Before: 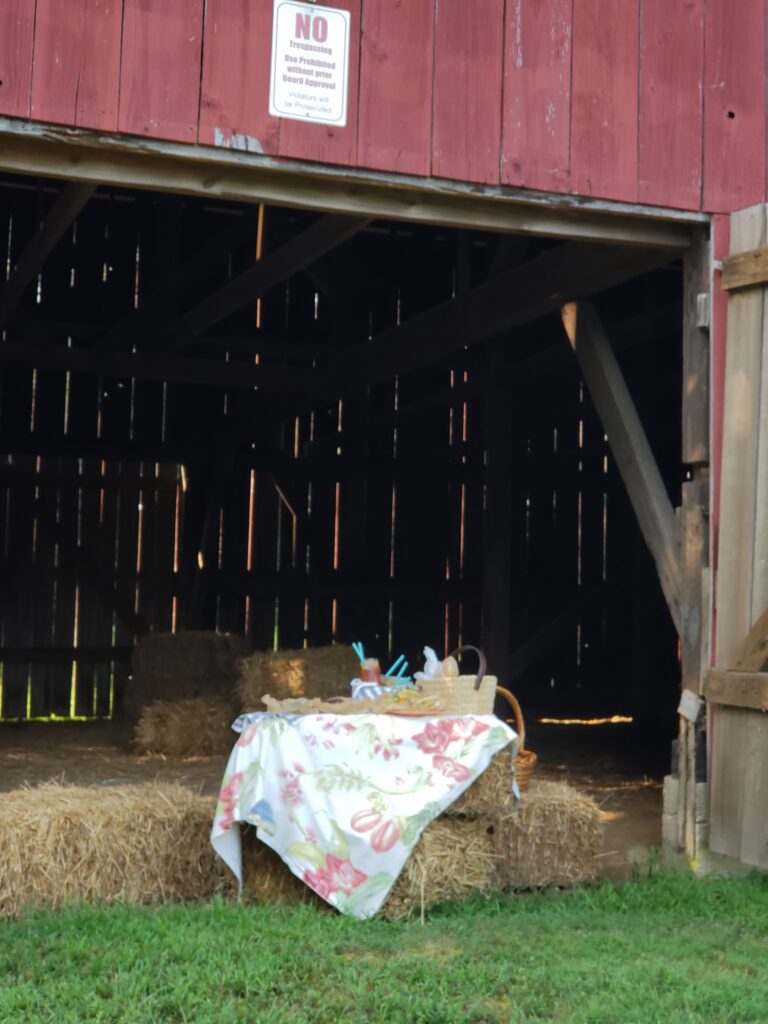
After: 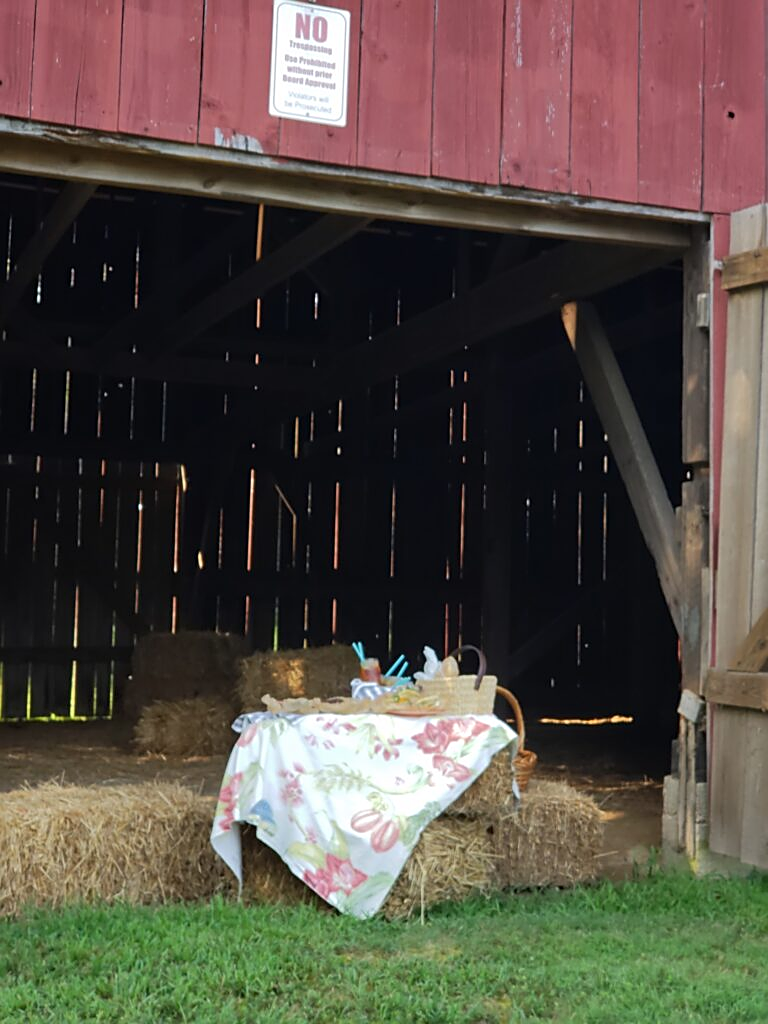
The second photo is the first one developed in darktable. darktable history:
sharpen: amount 0.54
